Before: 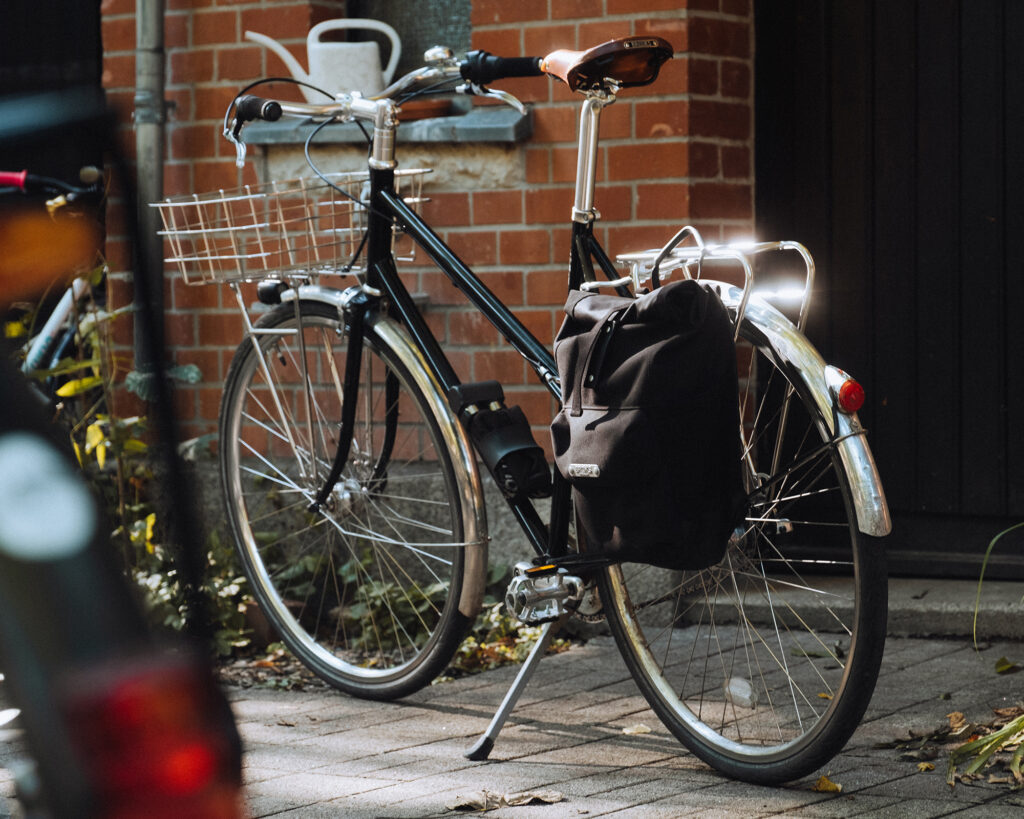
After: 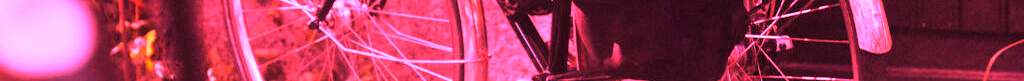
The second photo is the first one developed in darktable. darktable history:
white balance: red 4.26, blue 1.802
crop and rotate: top 59.084%, bottom 30.916%
